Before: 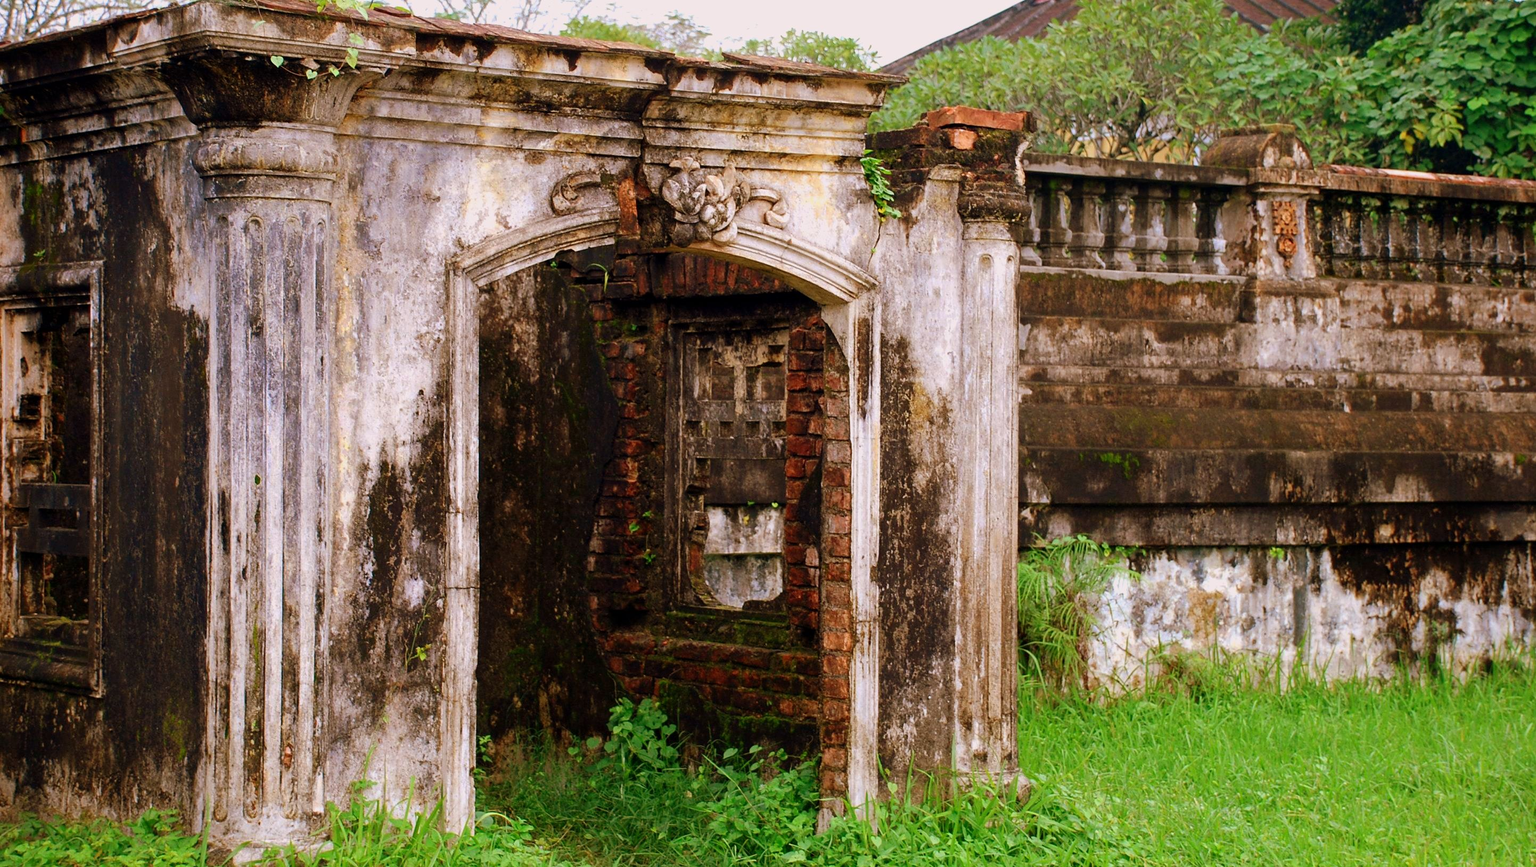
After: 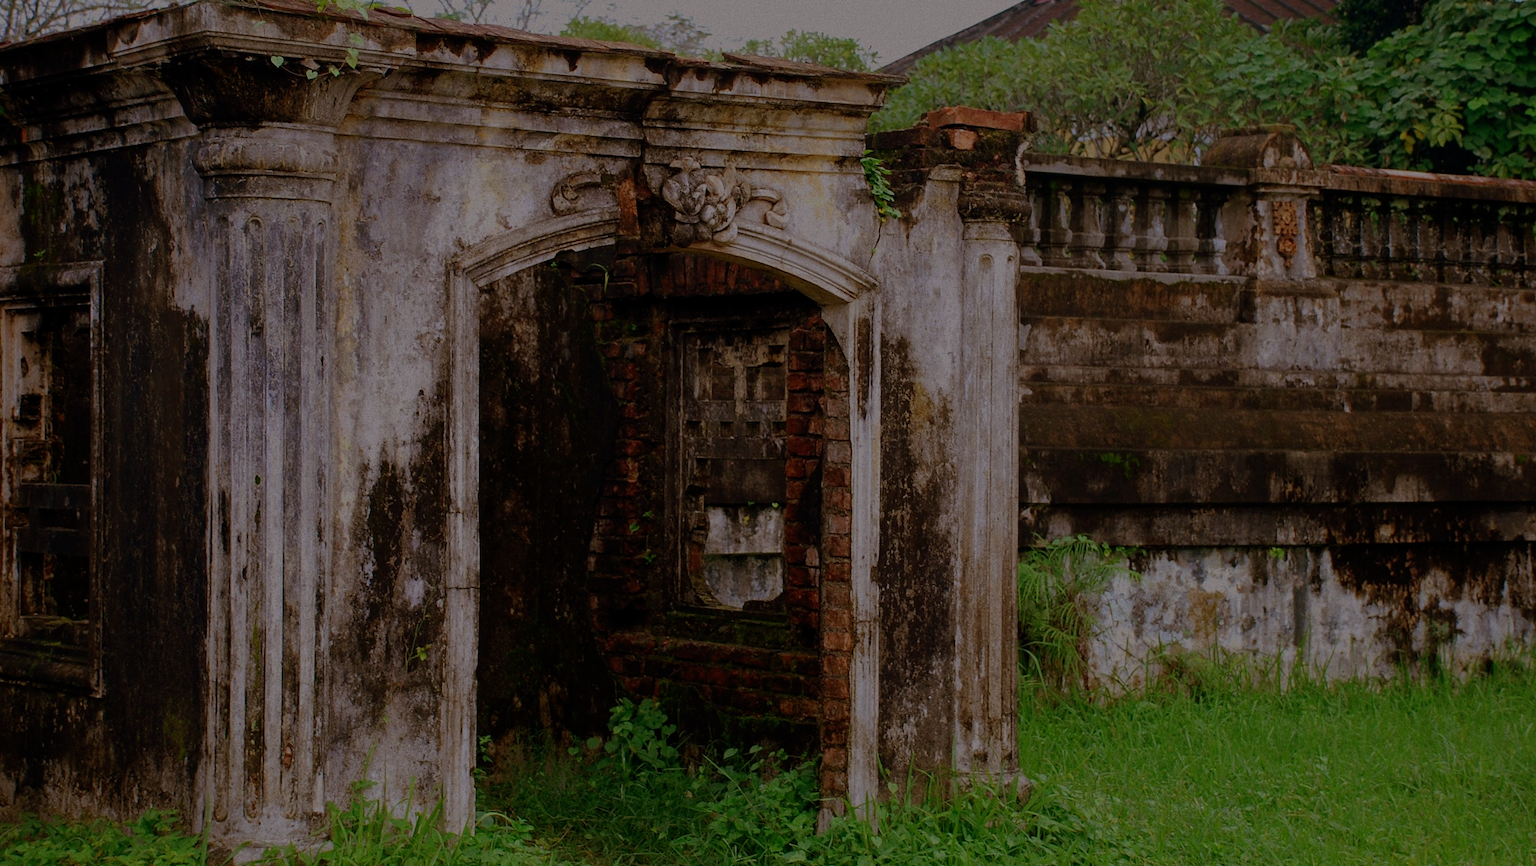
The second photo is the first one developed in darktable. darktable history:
exposure: exposure -2.002 EV, compensate highlight preservation false
grain: coarseness 0.47 ISO
